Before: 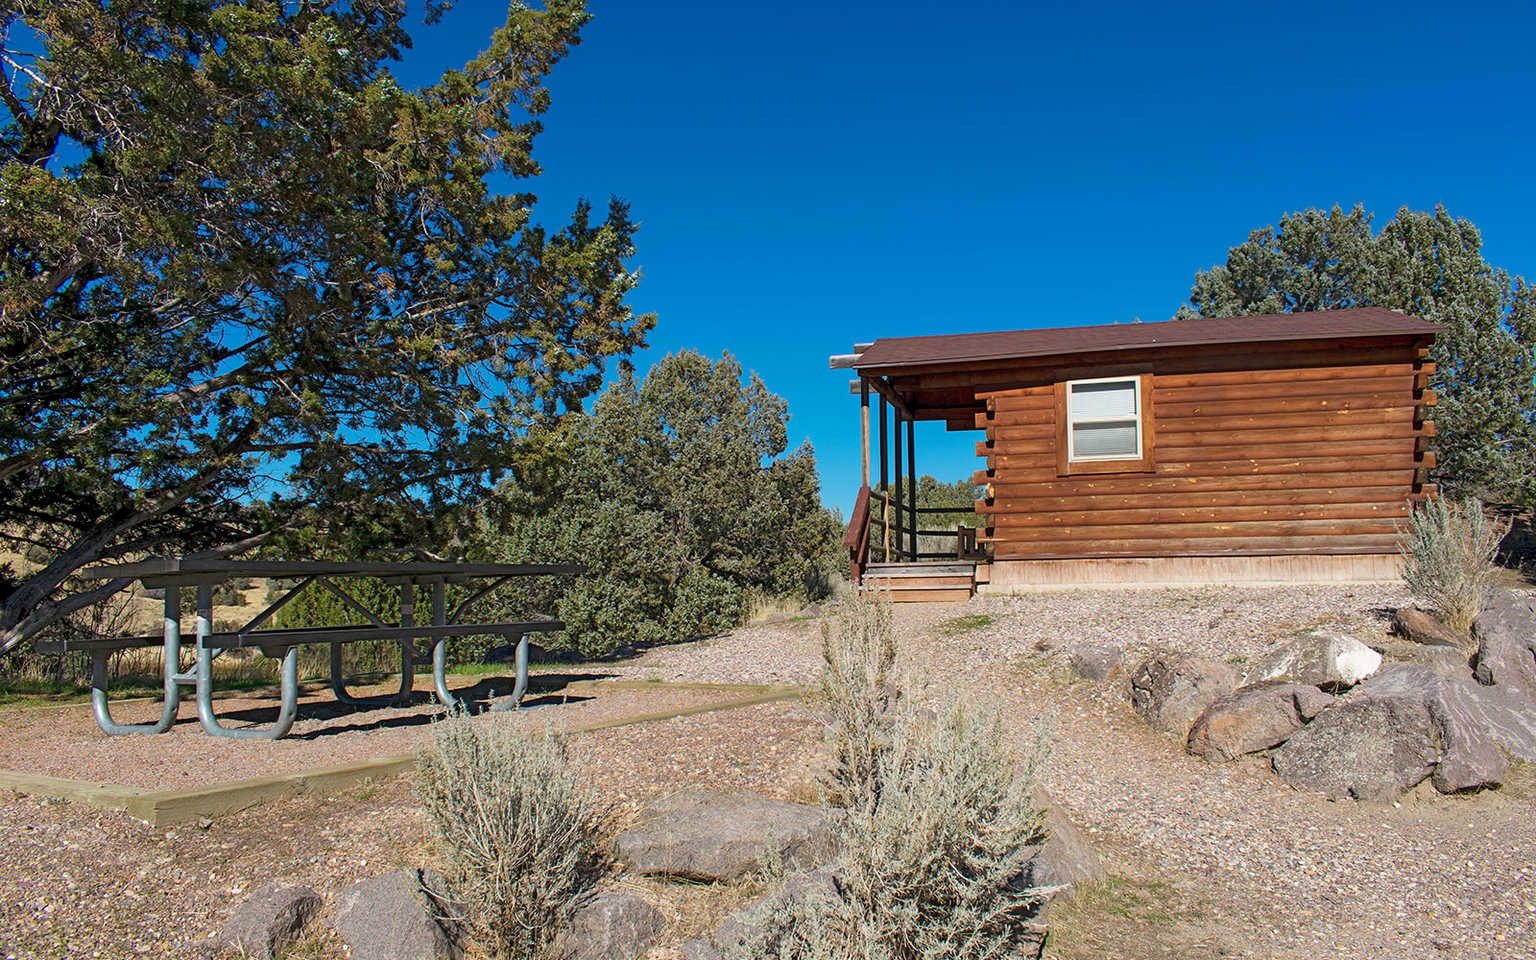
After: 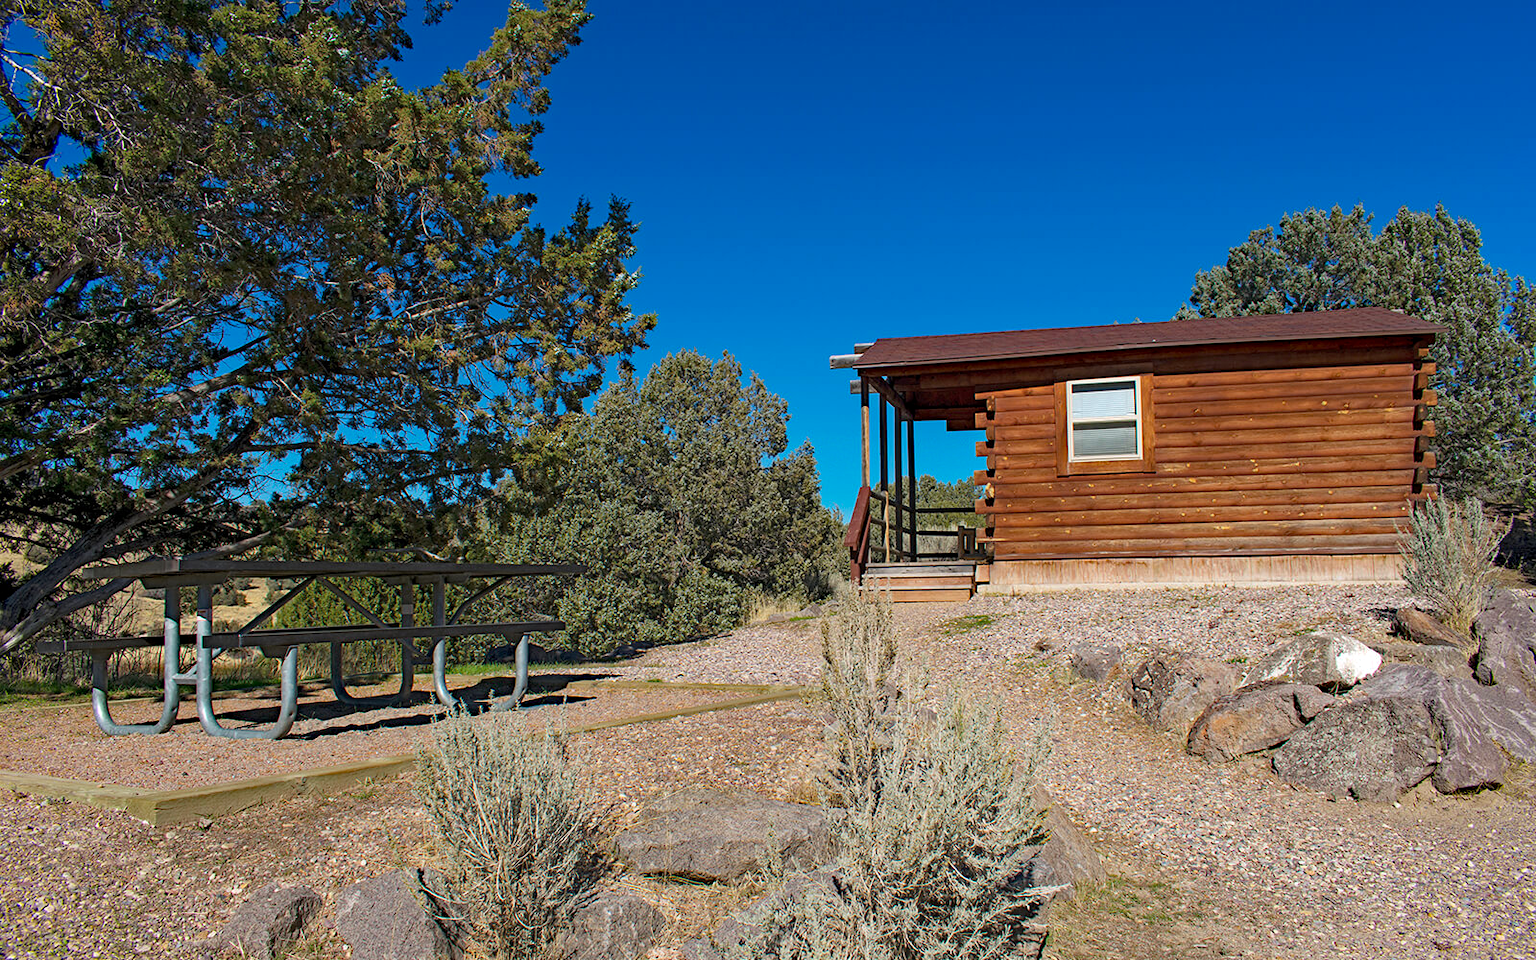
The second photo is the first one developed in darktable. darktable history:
haze removal: strength 0.525, distance 0.918, adaptive false
